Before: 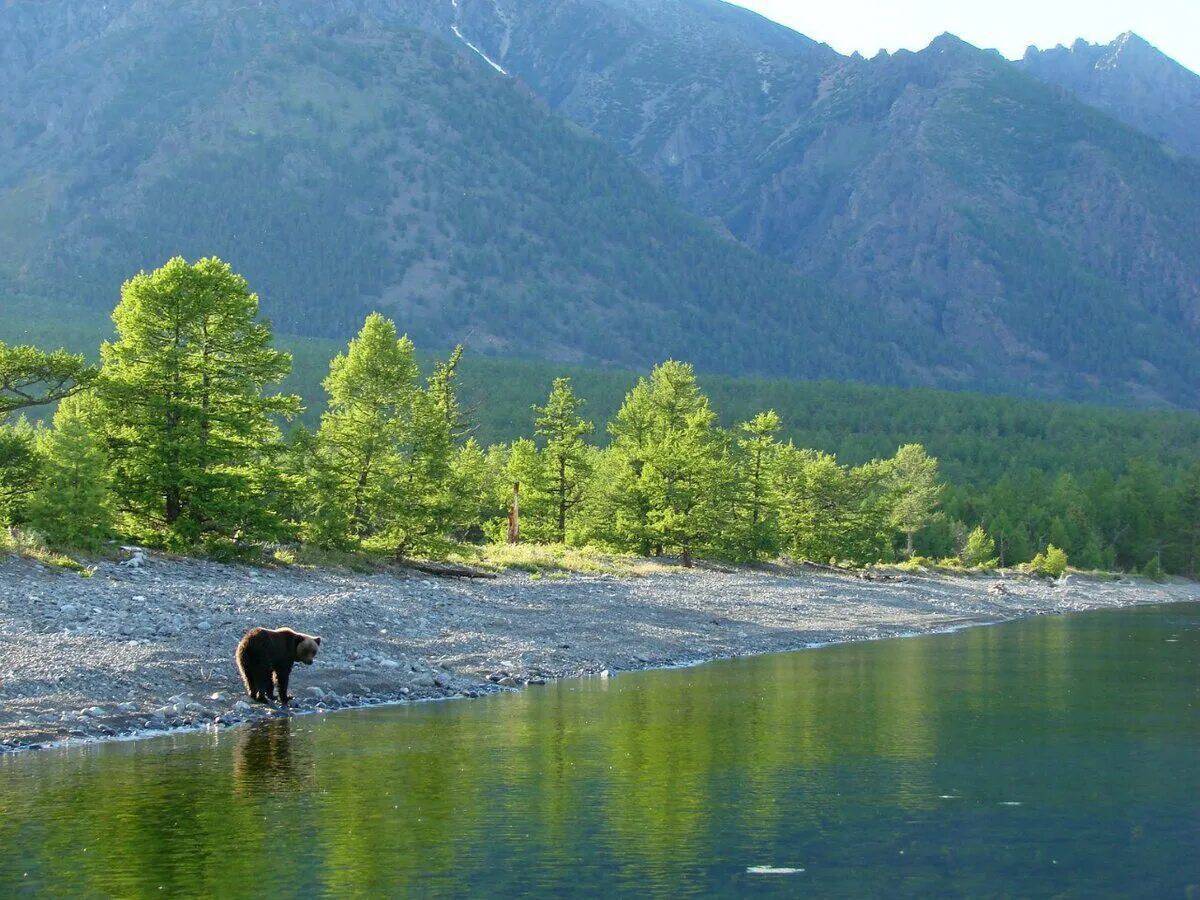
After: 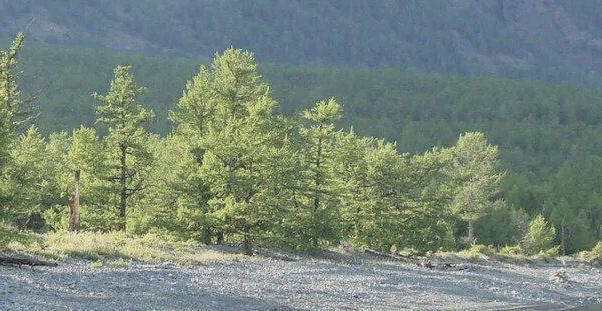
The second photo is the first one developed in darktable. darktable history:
rgb levels: levels [[0.01, 0.419, 0.839], [0, 0.5, 1], [0, 0.5, 1]]
crop: left 36.607%, top 34.735%, right 13.146%, bottom 30.611%
contrast brightness saturation: contrast -0.26, saturation -0.43
